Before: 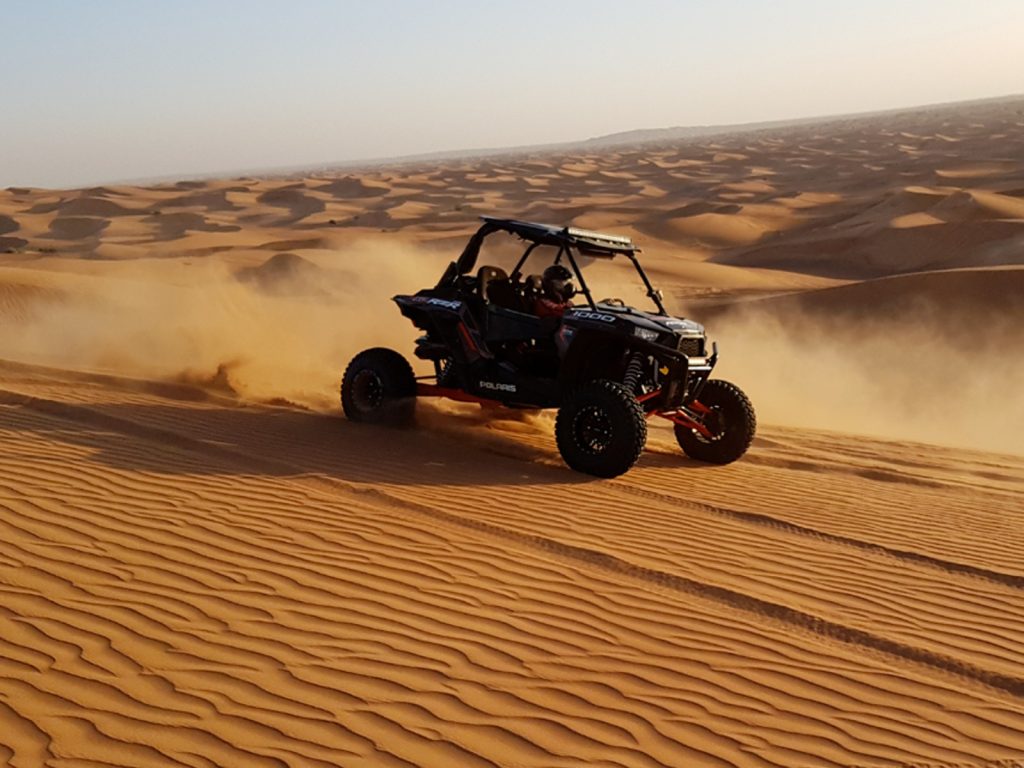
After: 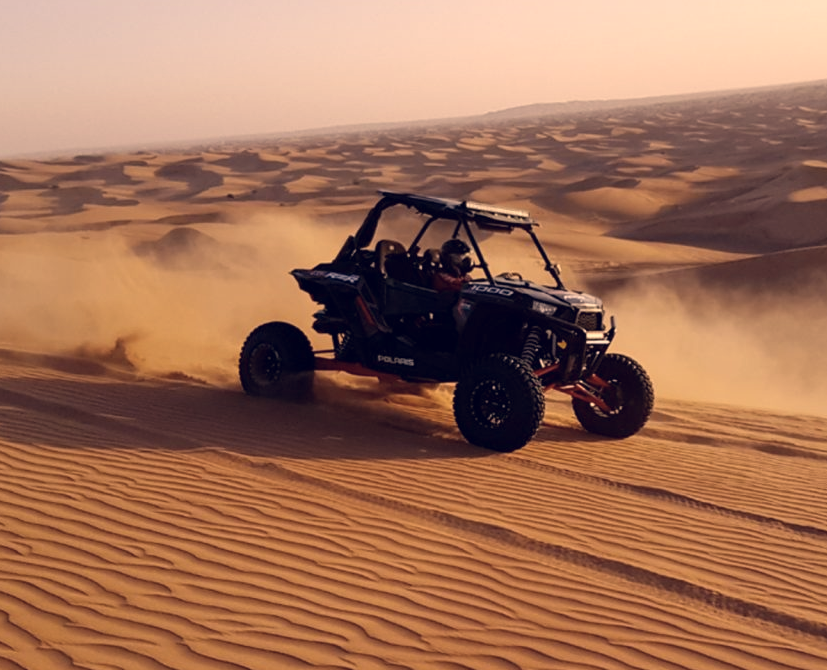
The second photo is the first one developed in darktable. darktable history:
crop: left 10.004%, top 3.481%, right 9.214%, bottom 9.247%
color correction: highlights a* 19.9, highlights b* 27.31, shadows a* 3.43, shadows b* -17.47, saturation 0.72
